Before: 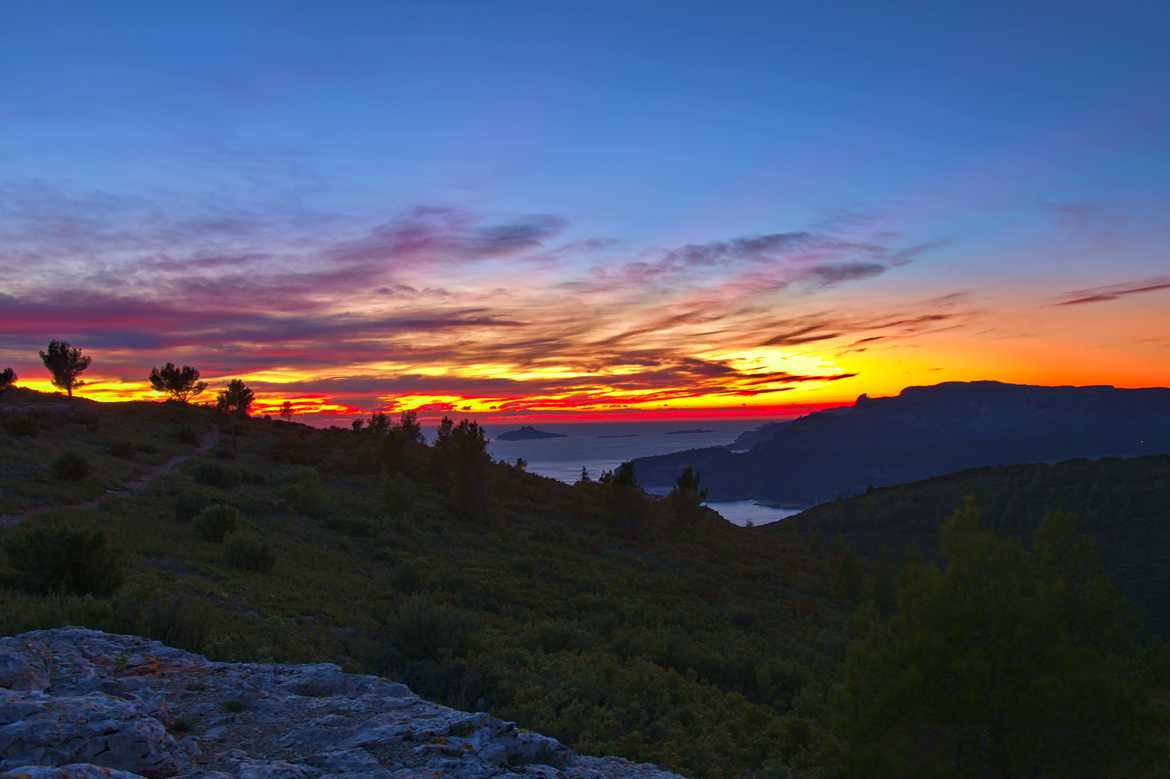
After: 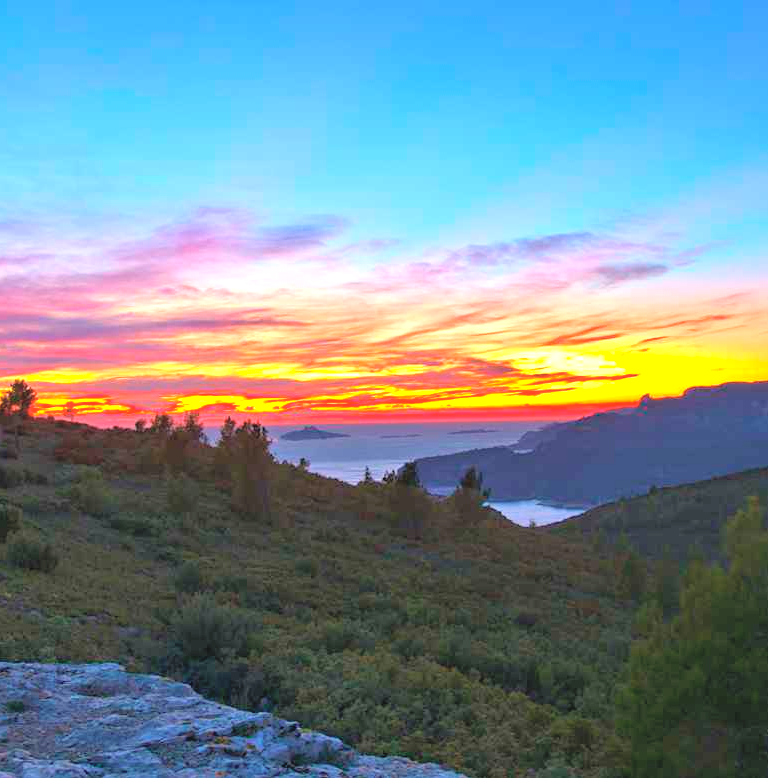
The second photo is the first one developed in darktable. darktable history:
crop and rotate: left 18.619%, right 15.715%
contrast brightness saturation: brightness 0.278
exposure: black level correction 0, exposure 1.105 EV, compensate highlight preservation false
